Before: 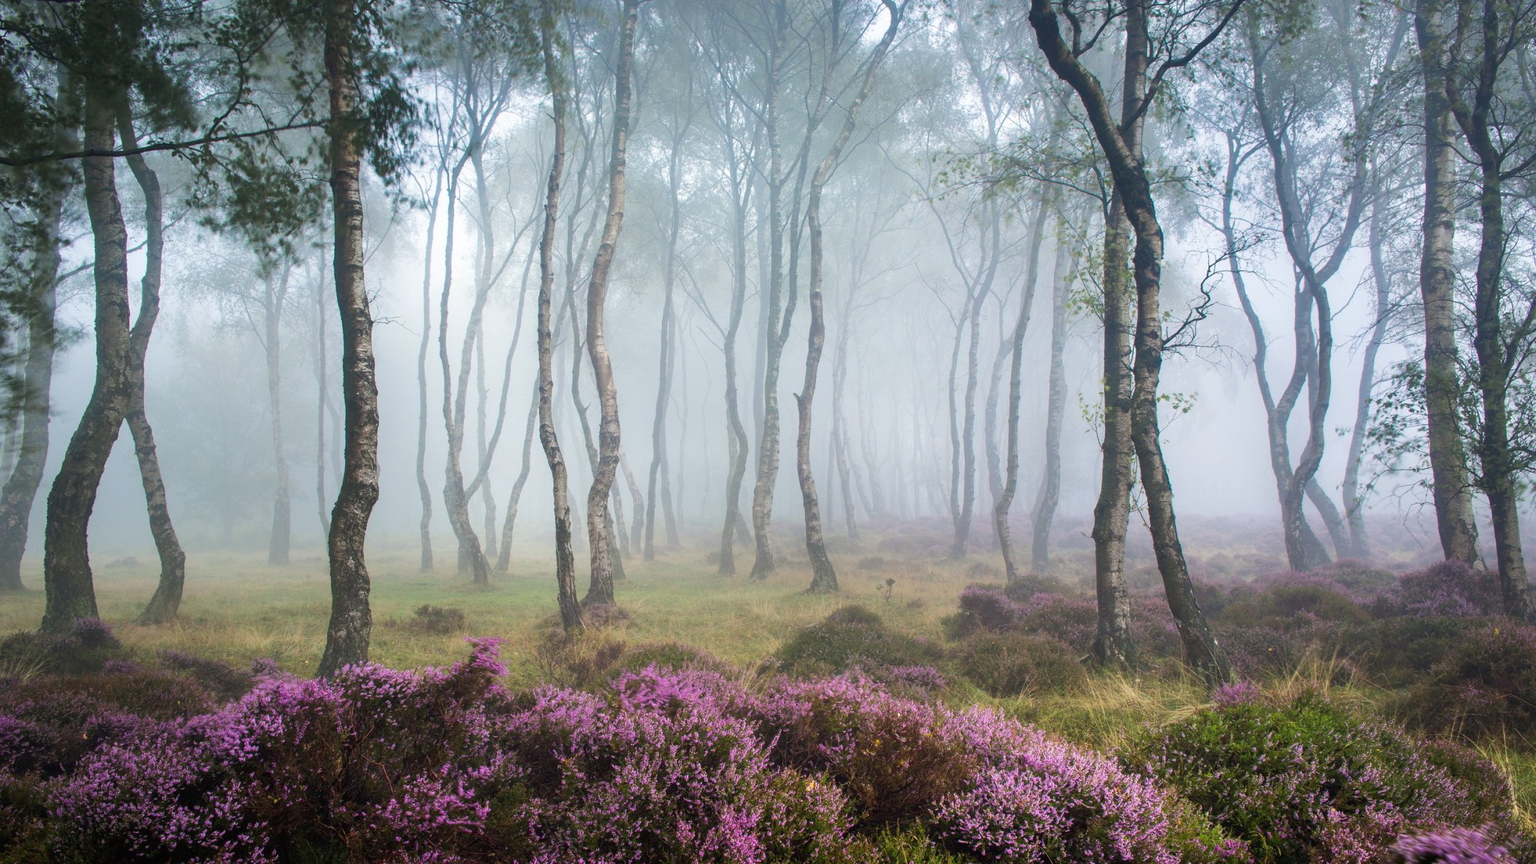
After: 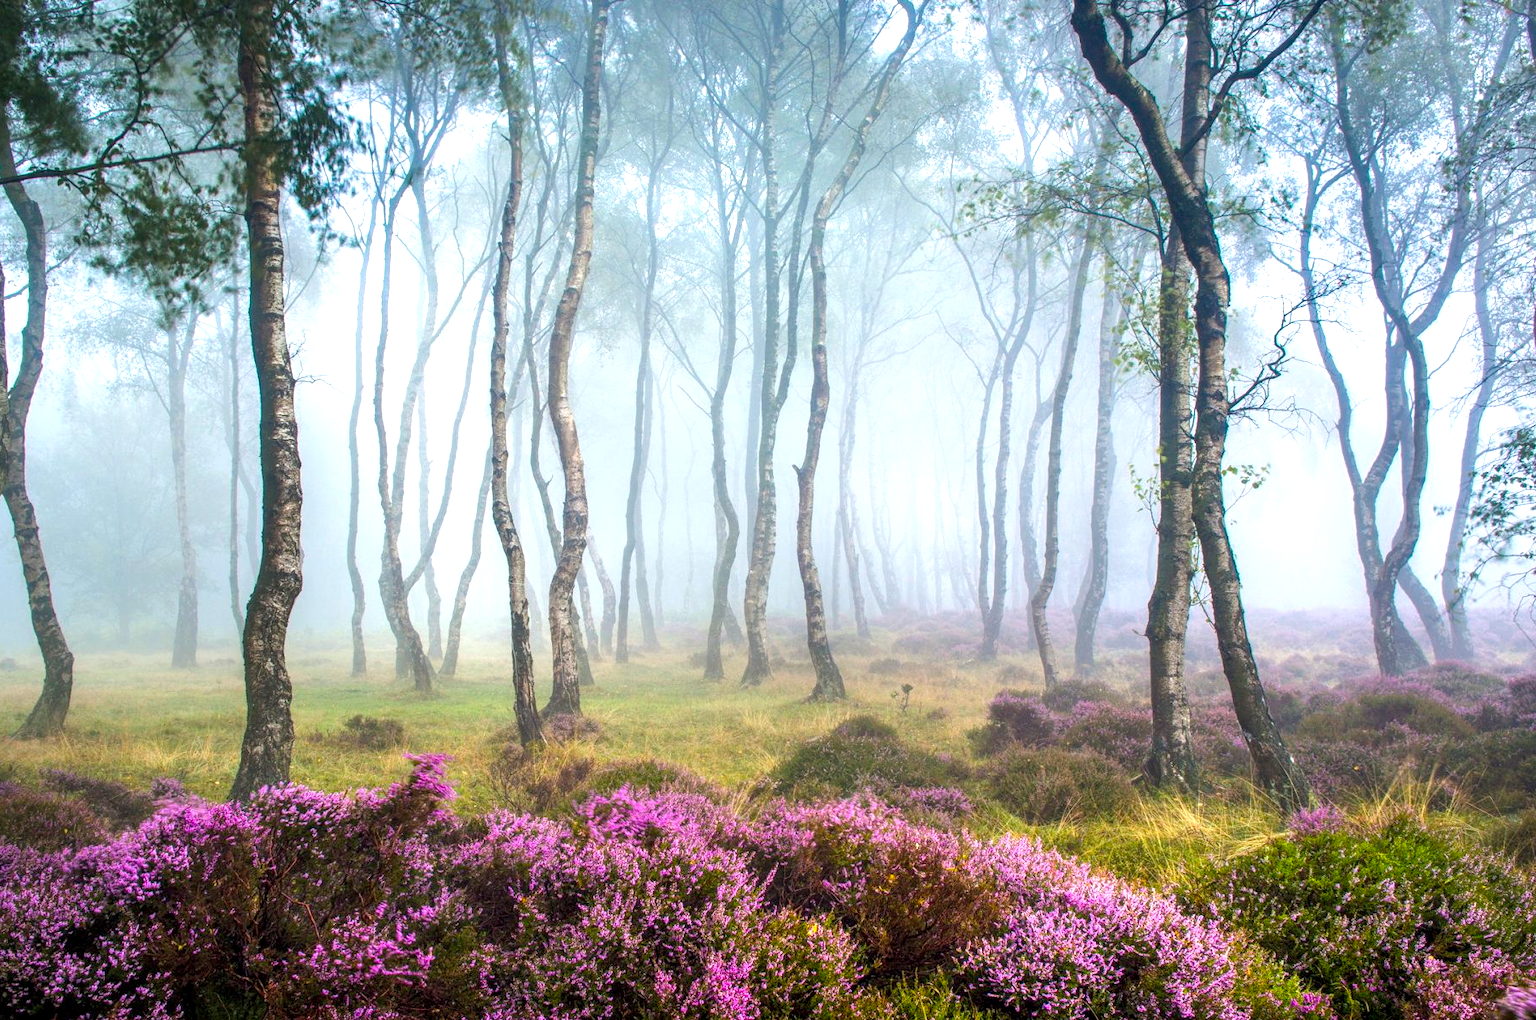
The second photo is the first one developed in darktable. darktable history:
color balance rgb: perceptual saturation grading › global saturation 39.882%, global vibrance 20%
crop: left 8.034%, right 7.377%
local contrast: highlights 61%, detail 143%, midtone range 0.428
exposure: black level correction 0.001, exposure 0.5 EV, compensate highlight preservation false
